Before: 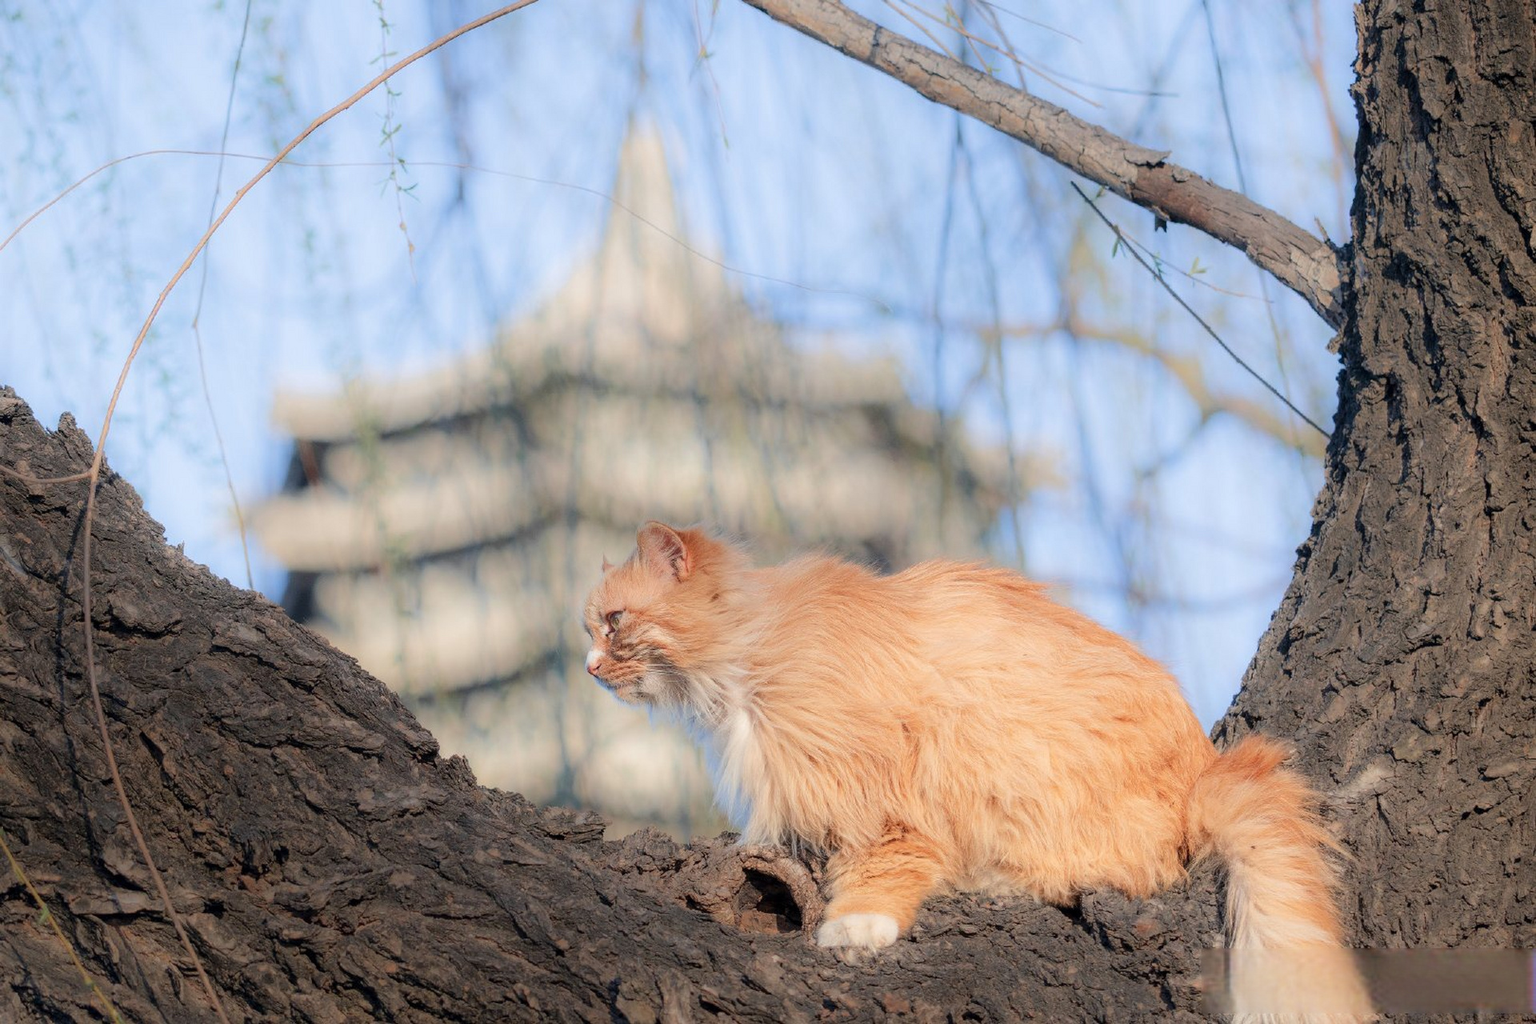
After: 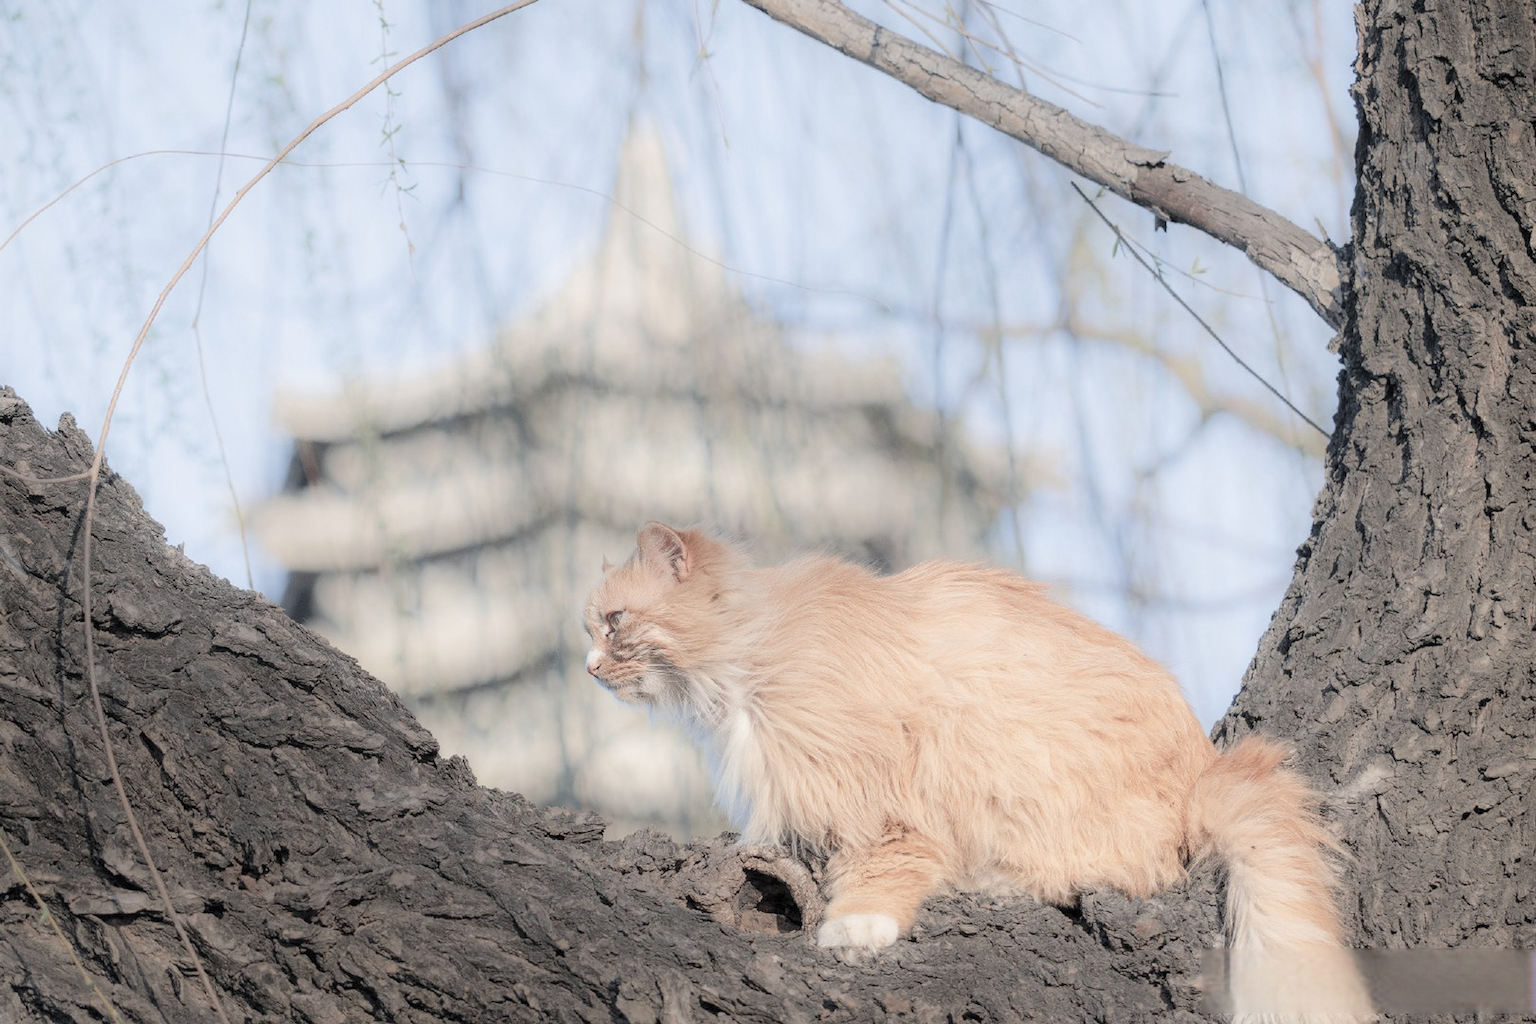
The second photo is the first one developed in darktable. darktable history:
exposure: compensate highlight preservation false
contrast brightness saturation: brightness 0.183, saturation -0.503
